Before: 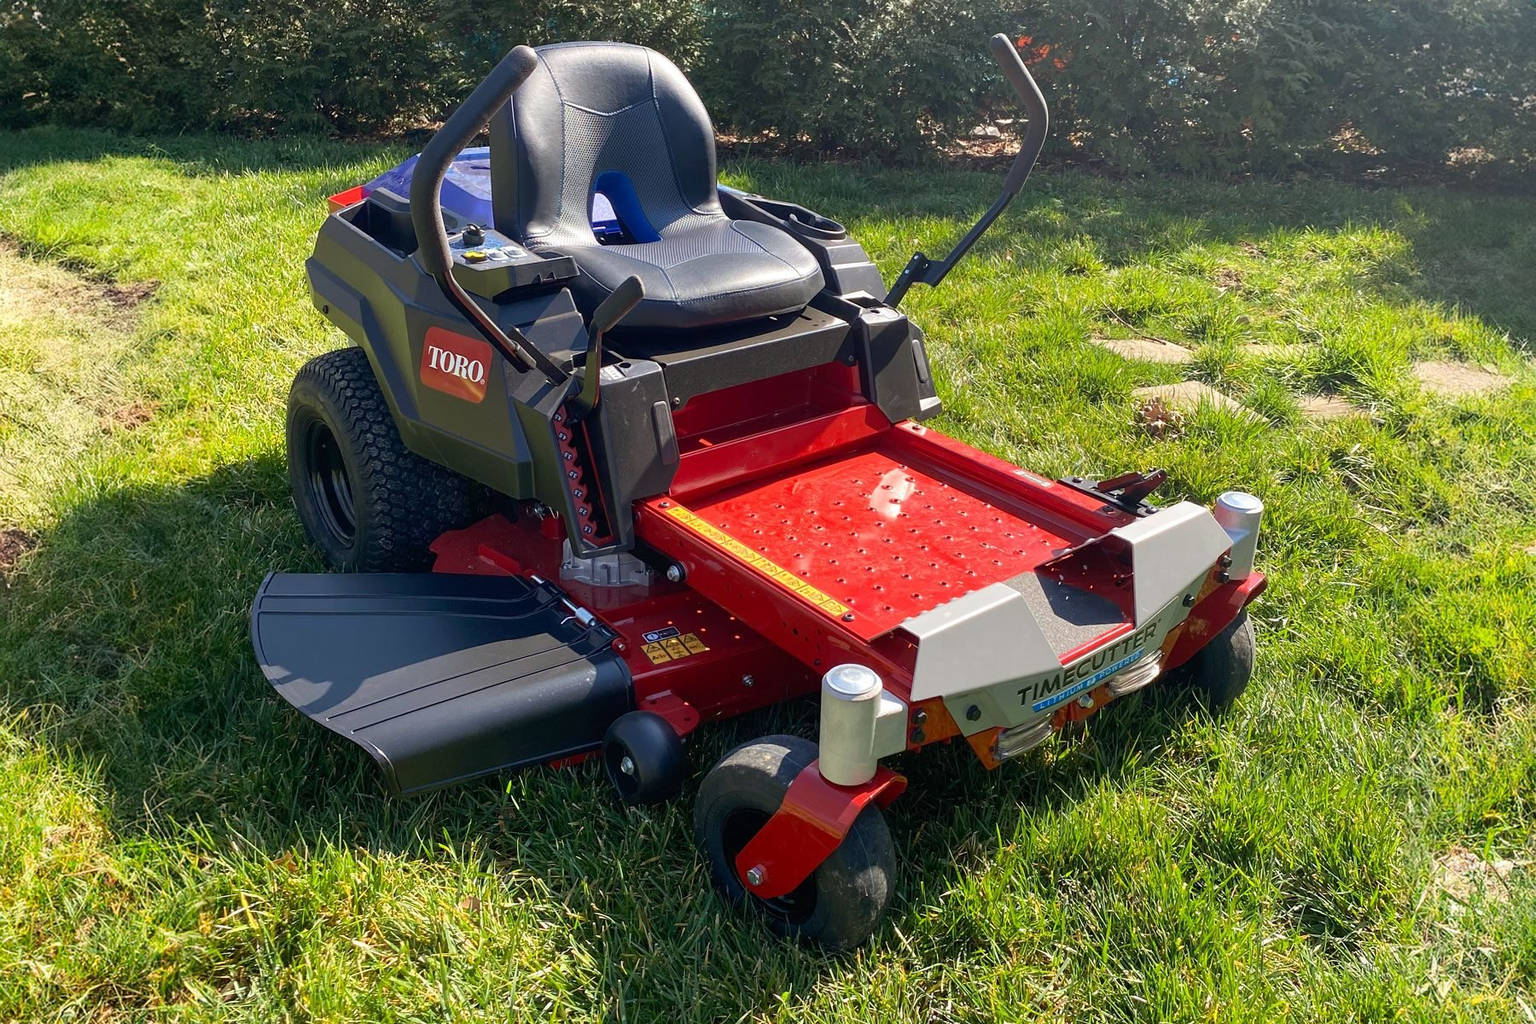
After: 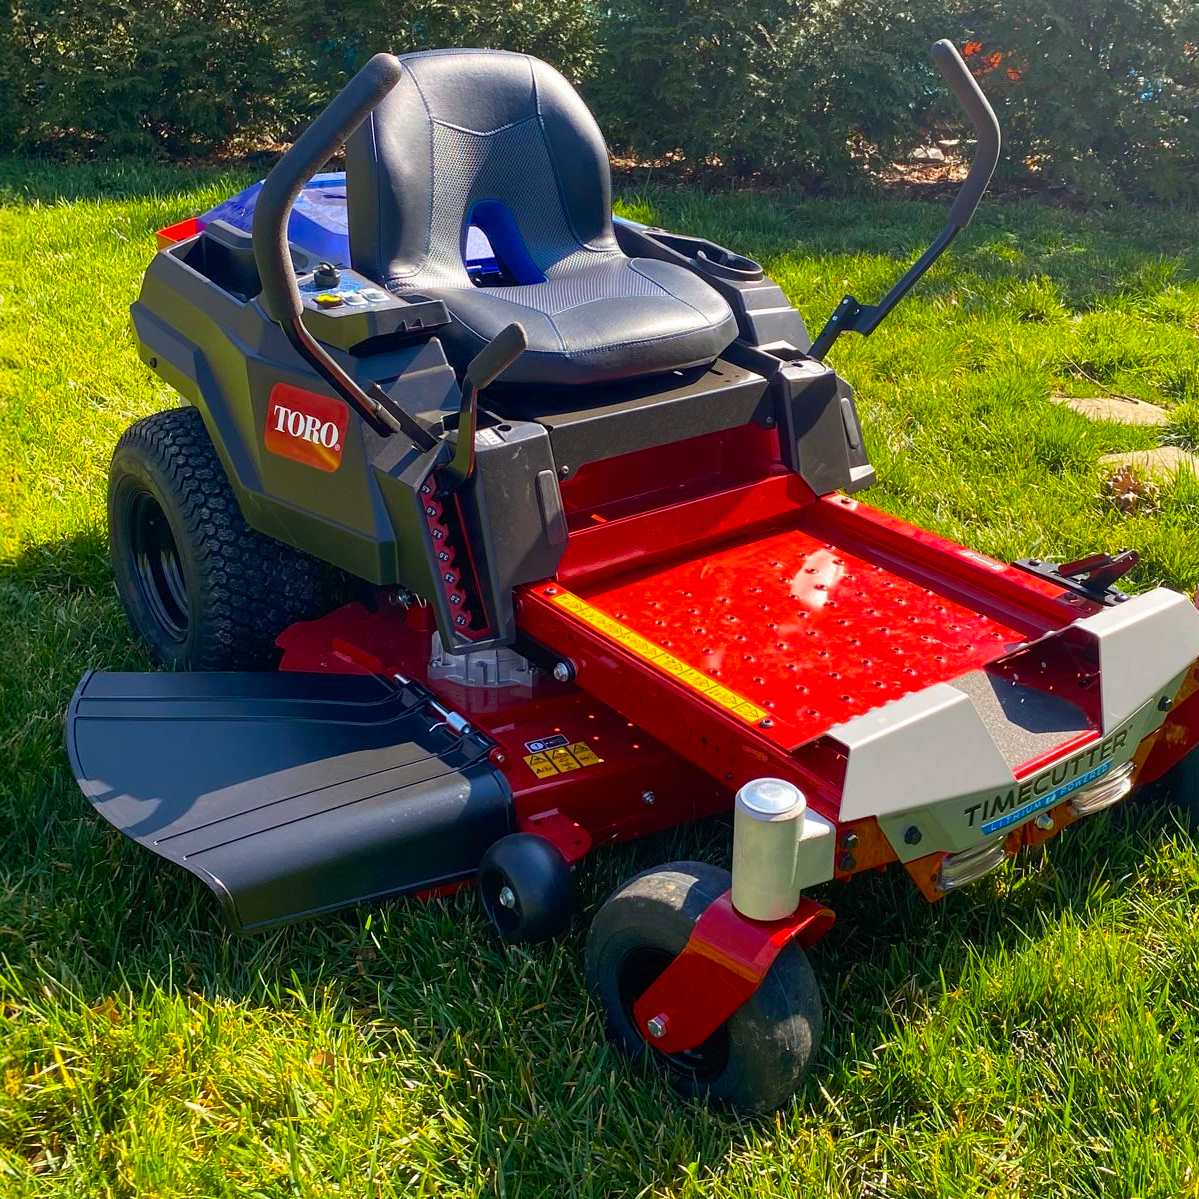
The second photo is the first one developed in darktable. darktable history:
crop and rotate: left 12.673%, right 20.66%
color balance rgb: linear chroma grading › global chroma 15%, perceptual saturation grading › global saturation 30%
